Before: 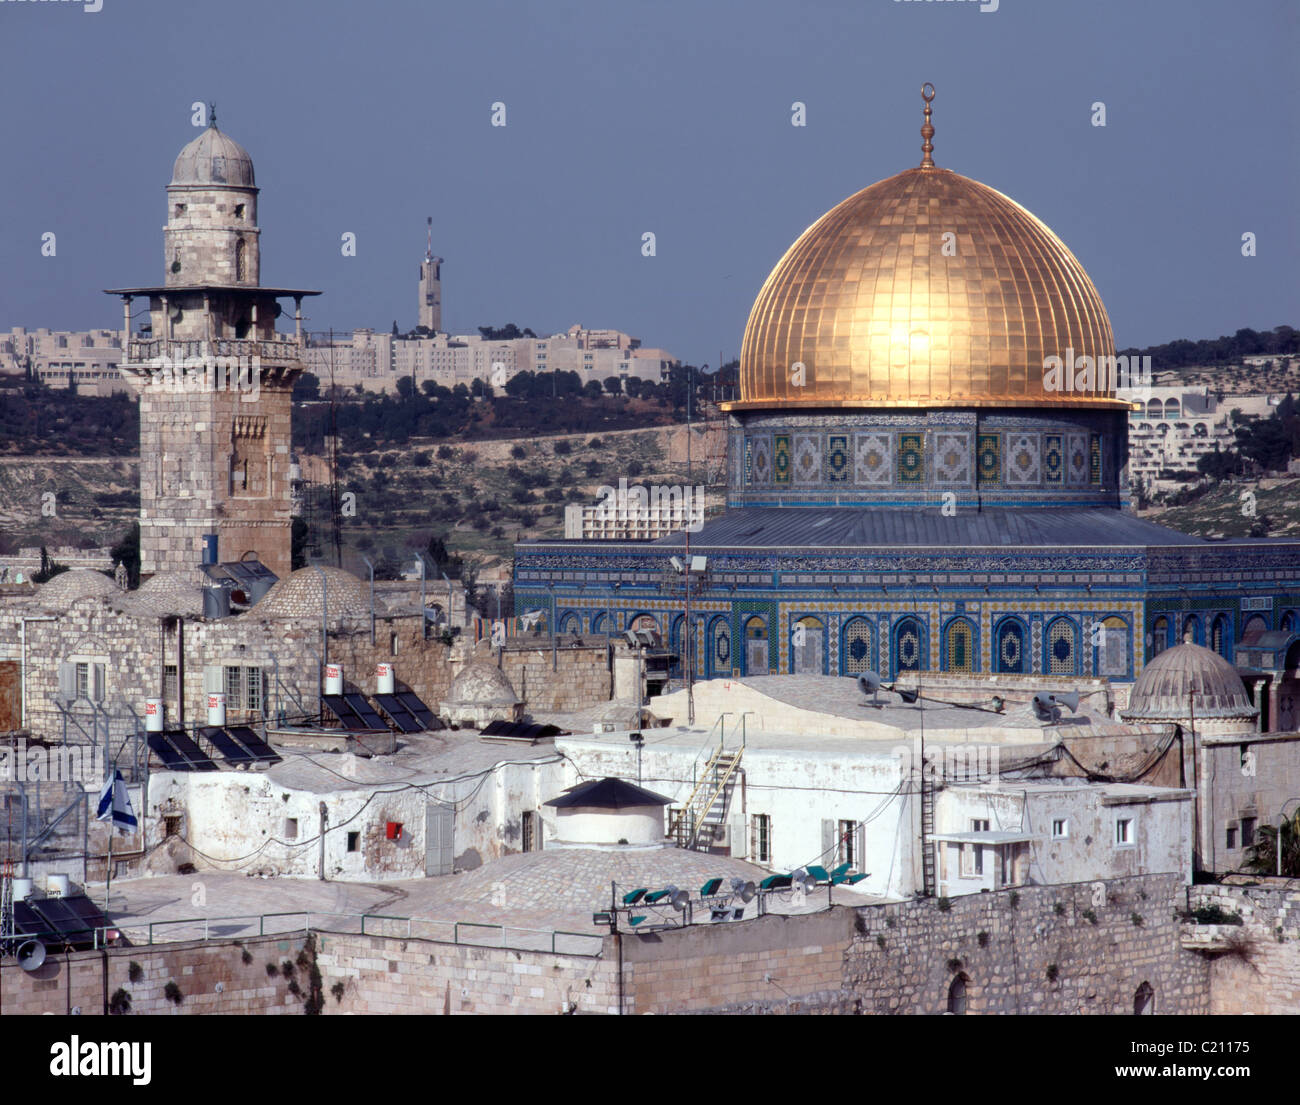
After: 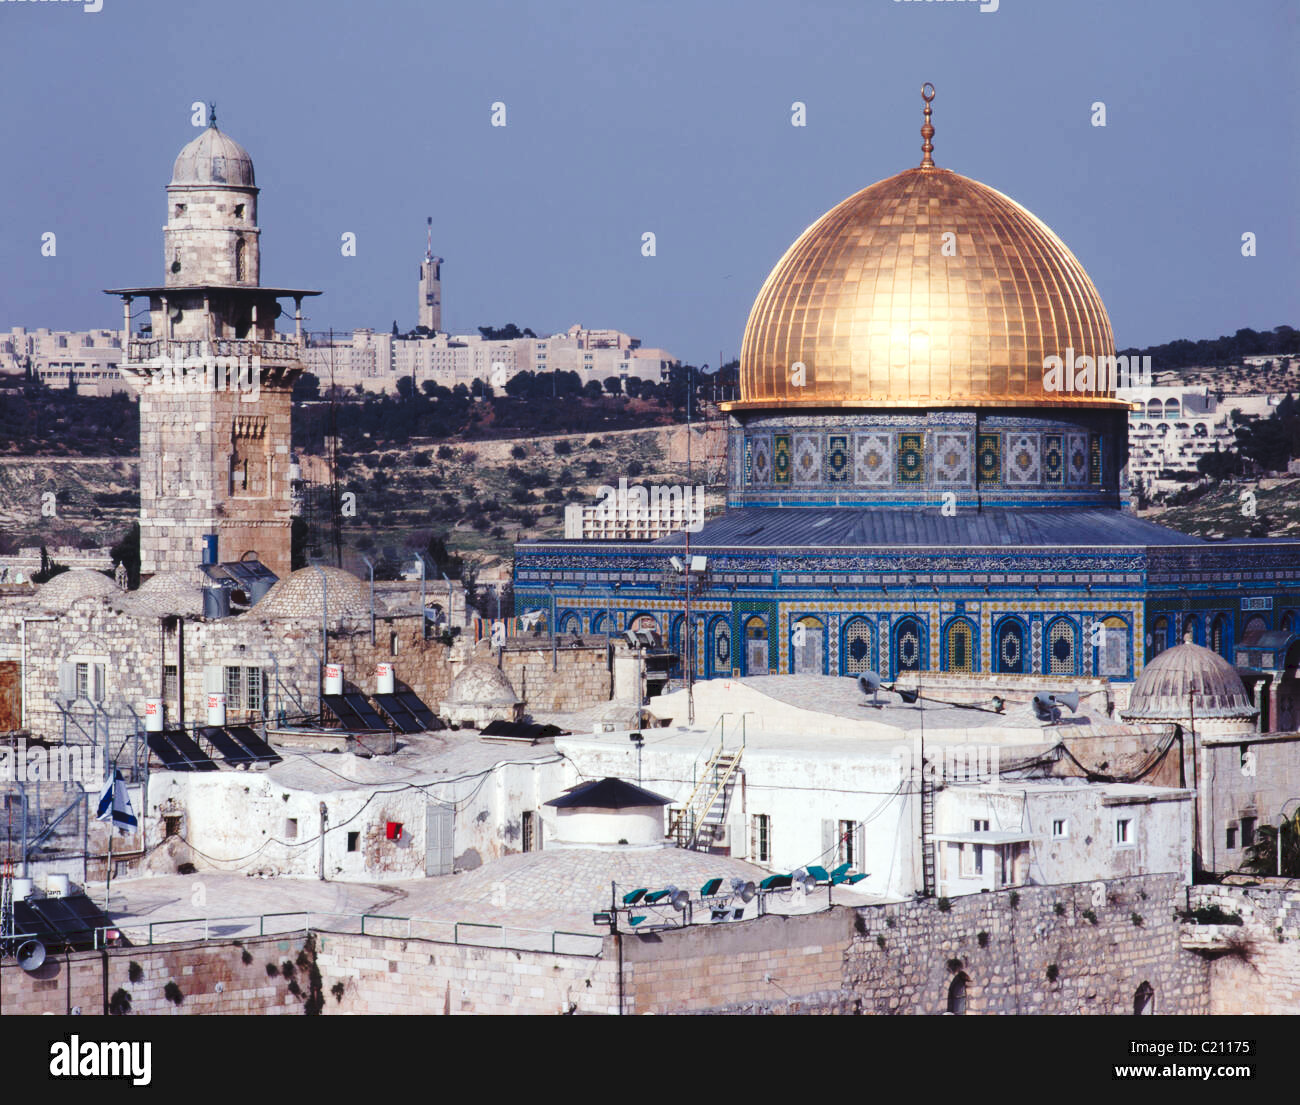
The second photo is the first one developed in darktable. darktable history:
tone curve: curves: ch0 [(0, 0) (0.003, 0.077) (0.011, 0.079) (0.025, 0.085) (0.044, 0.095) (0.069, 0.109) (0.1, 0.124) (0.136, 0.142) (0.177, 0.169) (0.224, 0.207) (0.277, 0.267) (0.335, 0.347) (0.399, 0.442) (0.468, 0.54) (0.543, 0.635) (0.623, 0.726) (0.709, 0.813) (0.801, 0.882) (0.898, 0.934) (1, 1)], preserve colors none
